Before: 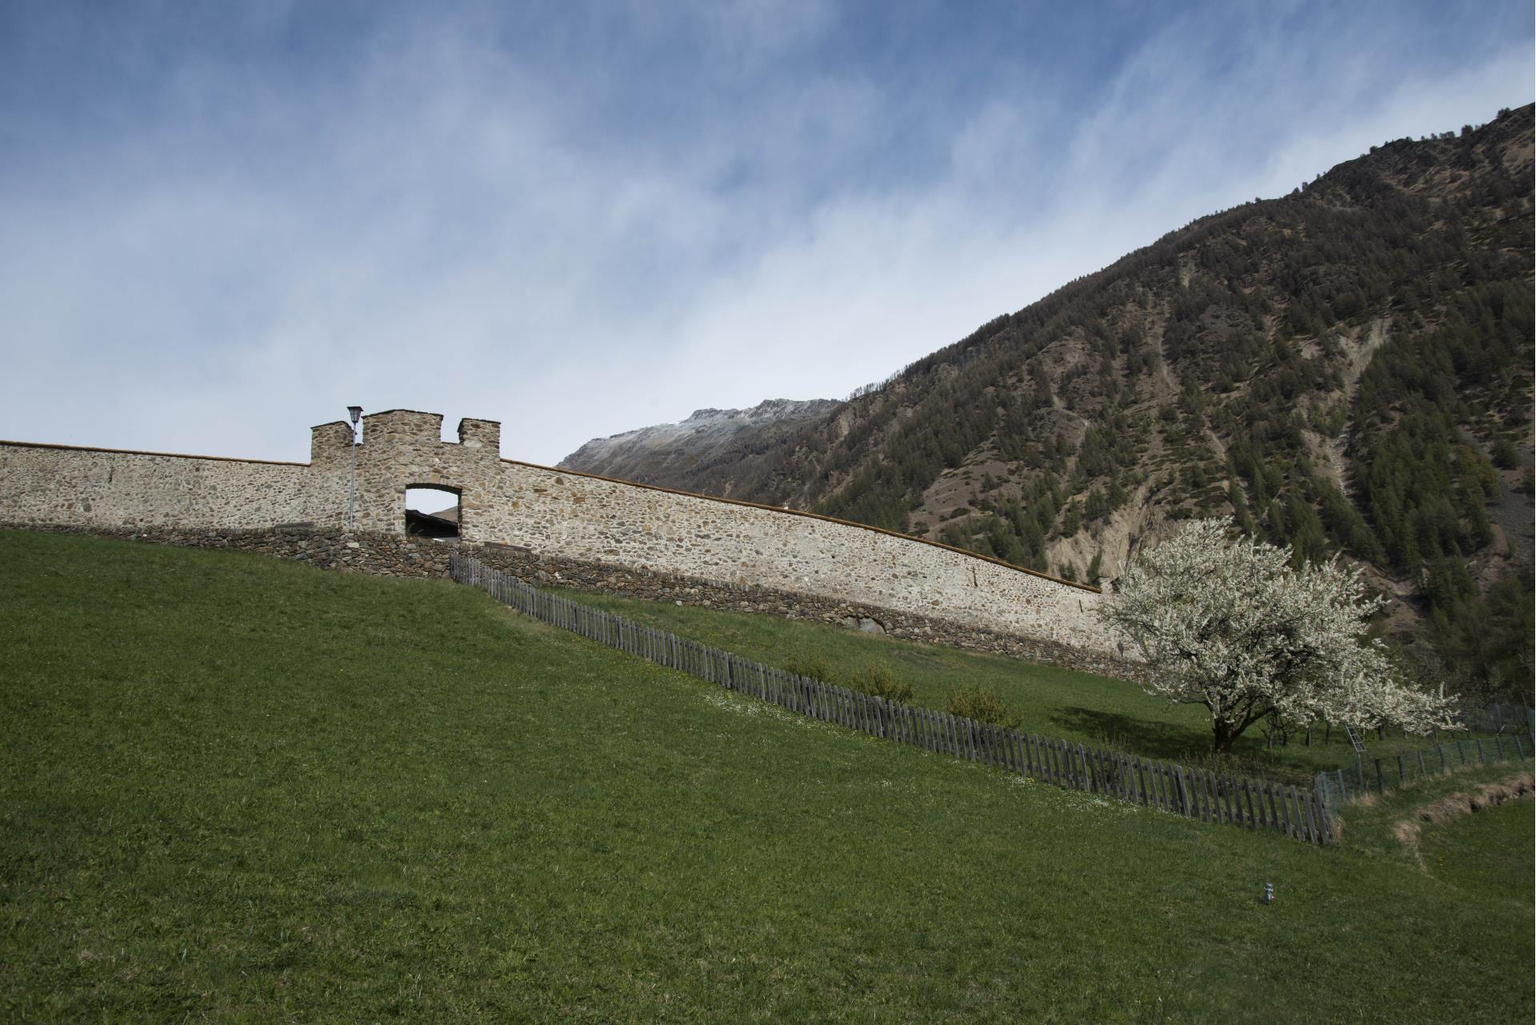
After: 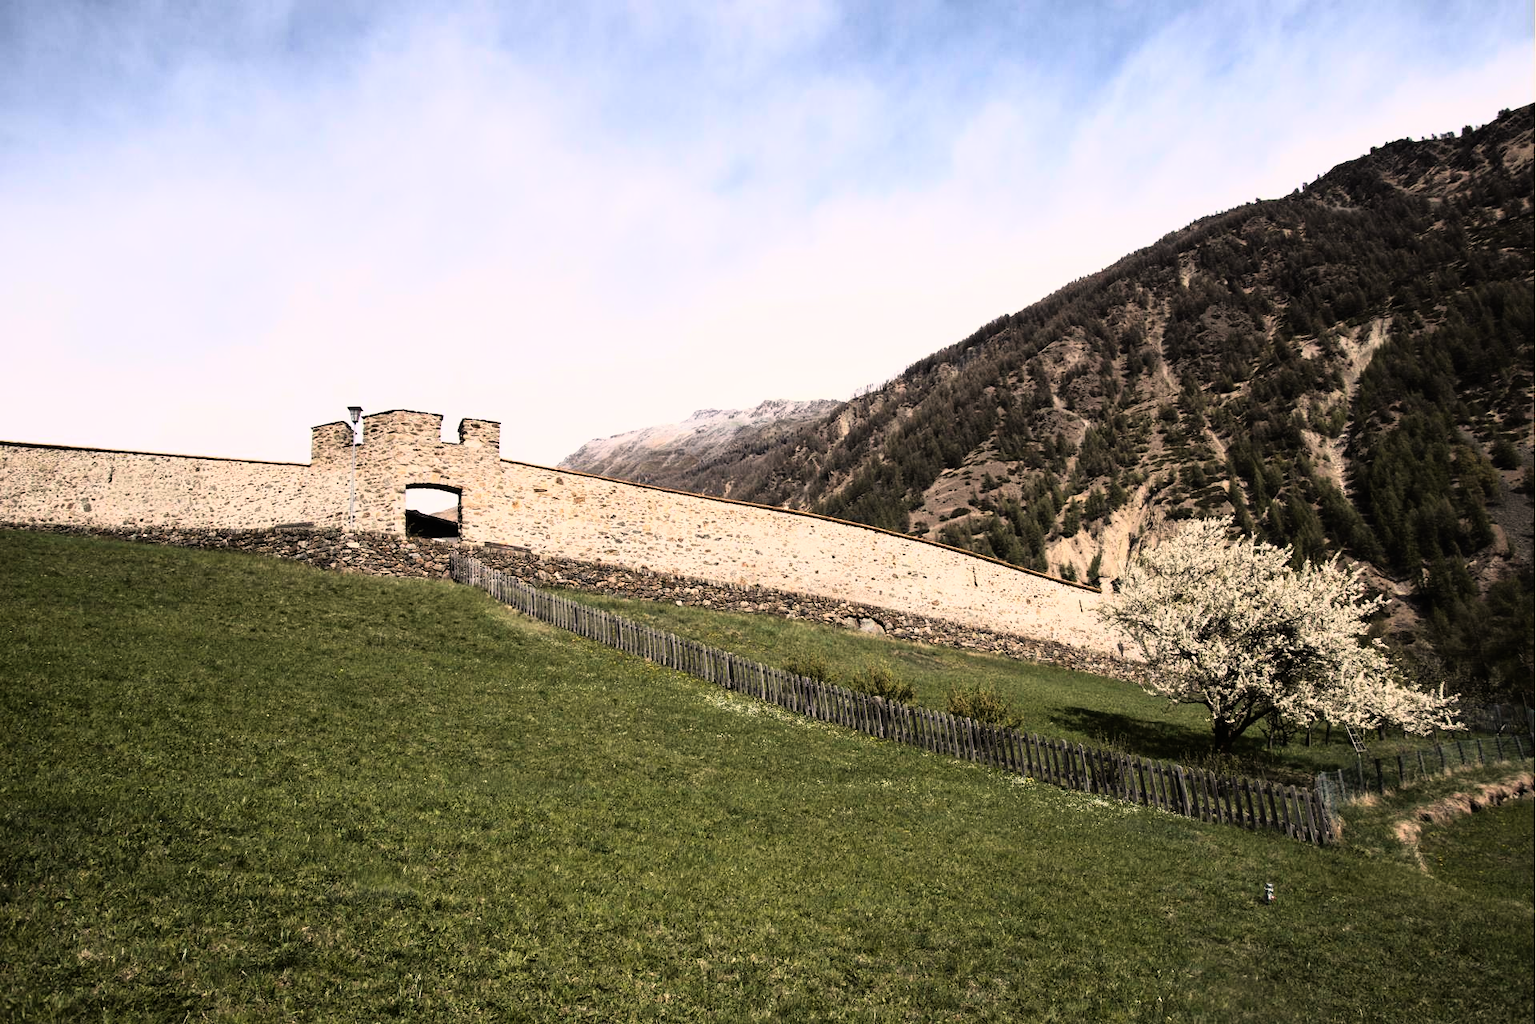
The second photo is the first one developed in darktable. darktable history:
rgb curve: curves: ch0 [(0, 0) (0.21, 0.15) (0.24, 0.21) (0.5, 0.75) (0.75, 0.96) (0.89, 0.99) (1, 1)]; ch1 [(0, 0.02) (0.21, 0.13) (0.25, 0.2) (0.5, 0.67) (0.75, 0.9) (0.89, 0.97) (1, 1)]; ch2 [(0, 0.02) (0.21, 0.13) (0.25, 0.2) (0.5, 0.67) (0.75, 0.9) (0.89, 0.97) (1, 1)], compensate middle gray true
white balance: red 1.127, blue 0.943
